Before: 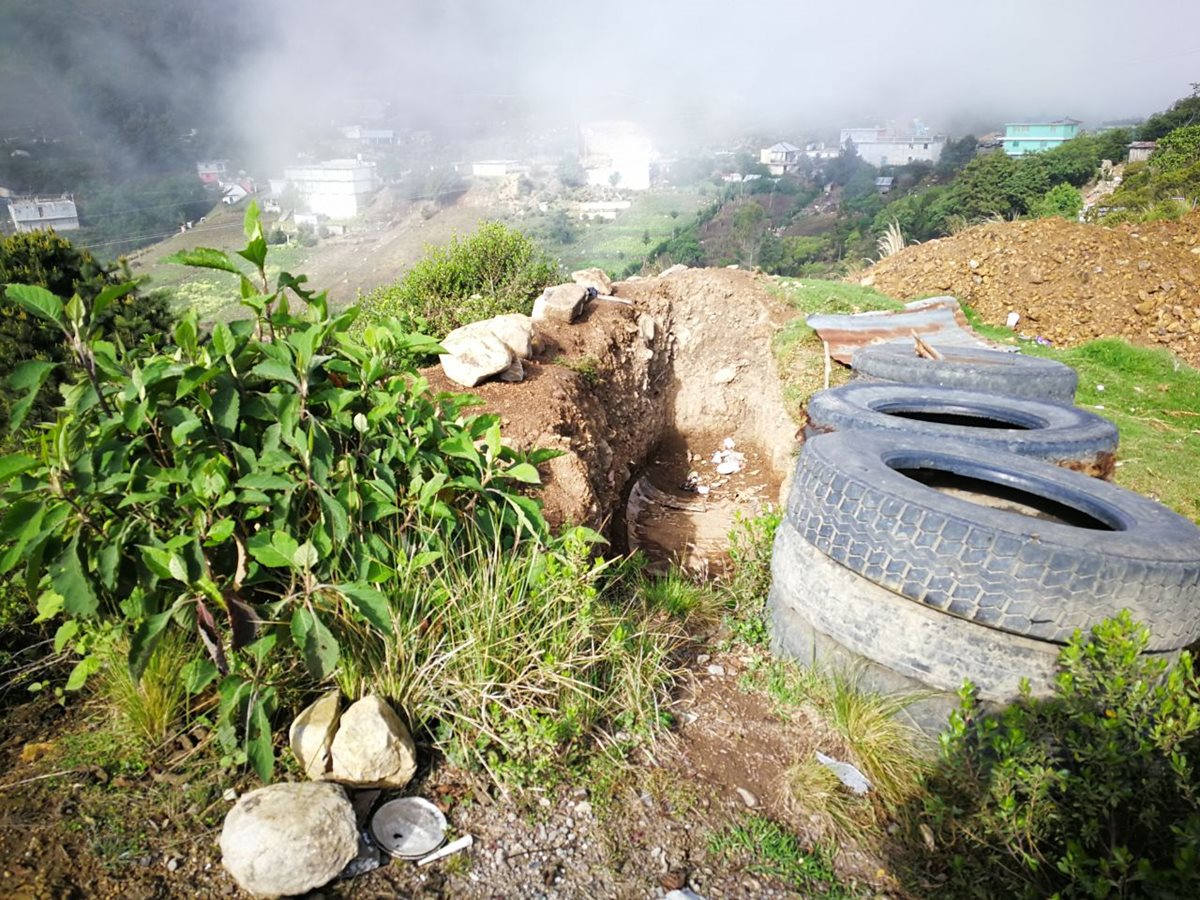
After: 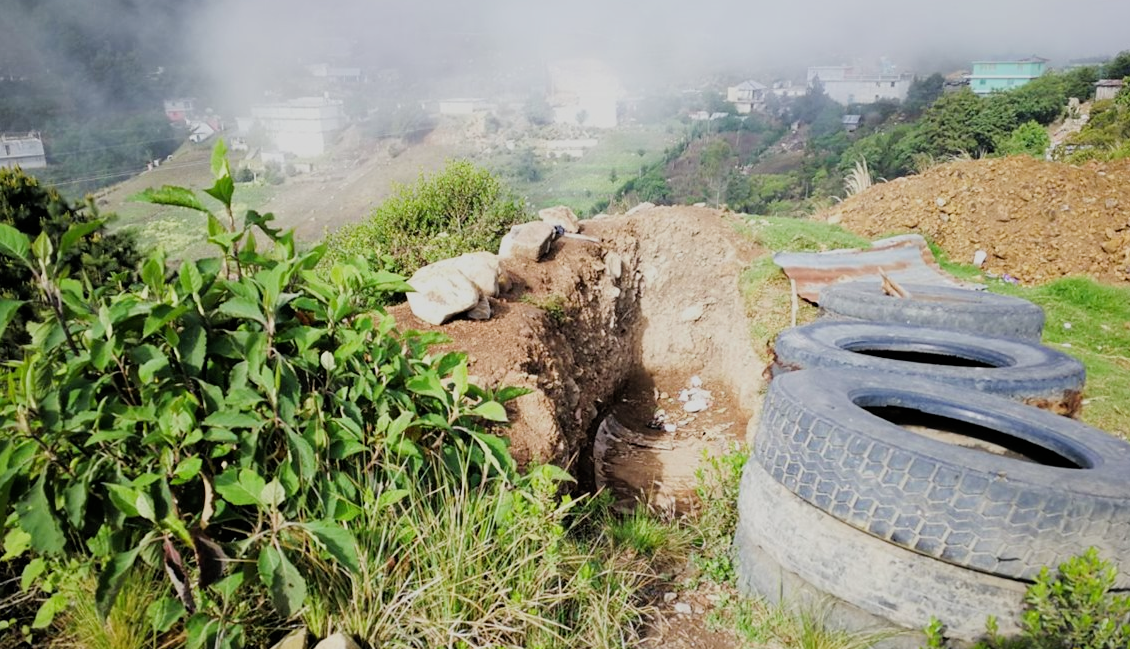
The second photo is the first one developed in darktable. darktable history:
crop: left 2.789%, top 6.979%, right 3.033%, bottom 20.302%
filmic rgb: black relative exposure -7.79 EV, white relative exposure 4.31 EV, hardness 3.87, iterations of high-quality reconstruction 0
